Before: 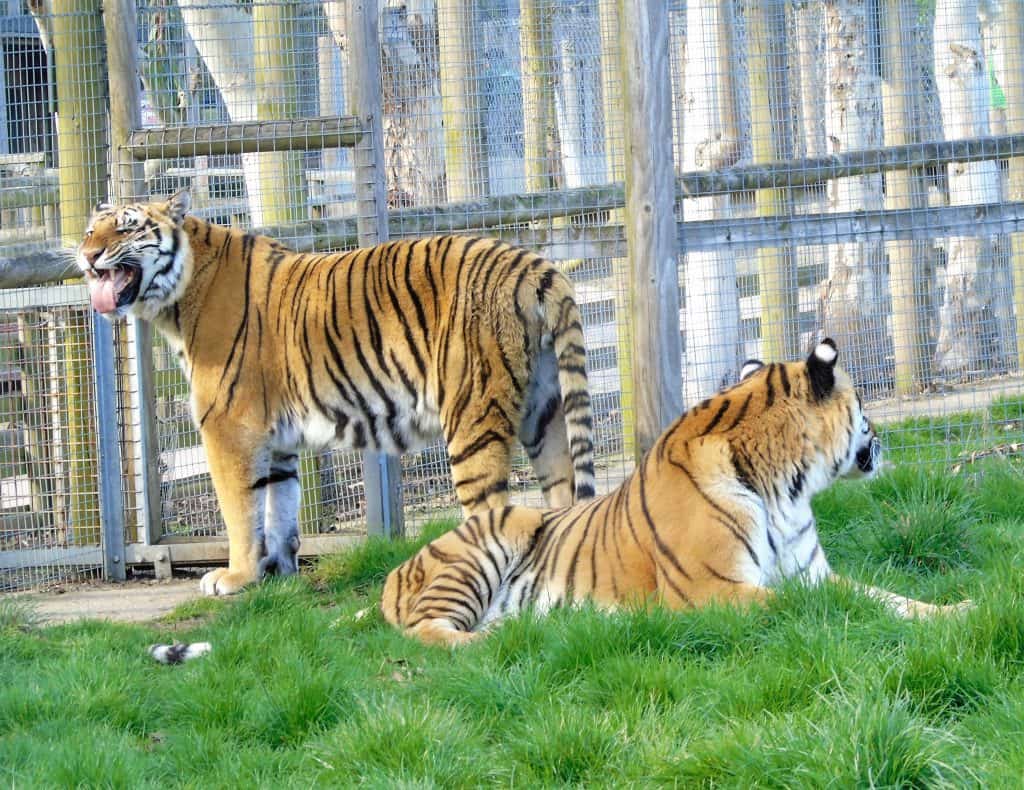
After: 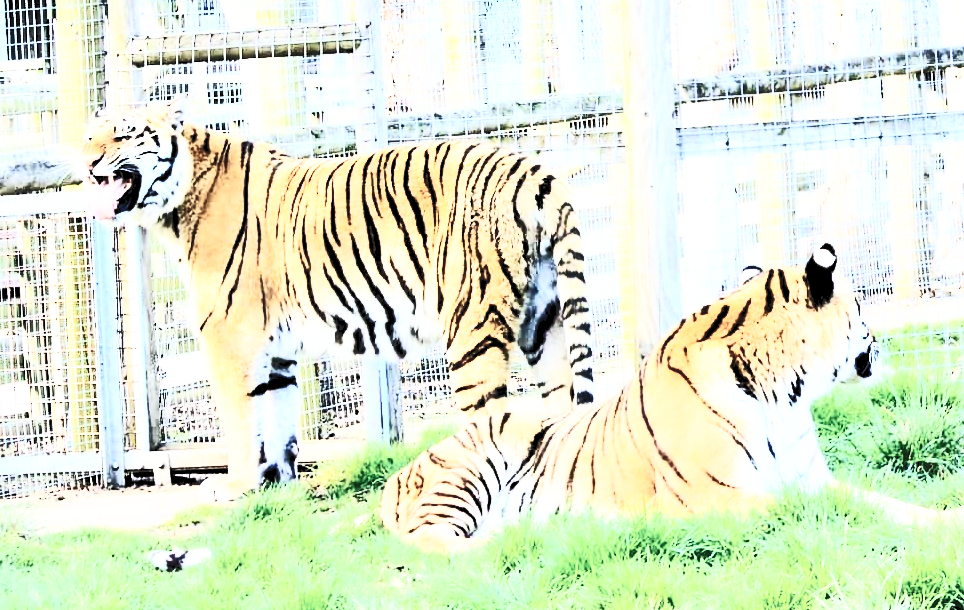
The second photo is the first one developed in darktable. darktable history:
crop and rotate: angle 0.098°, top 11.879%, right 5.648%, bottom 10.709%
color balance rgb: perceptual saturation grading › global saturation -0.067%
levels: black 0.103%
contrast brightness saturation: contrast 0.589, brightness 0.565, saturation -0.334
contrast equalizer: y [[0.6 ×6], [0.55 ×6], [0 ×6], [0 ×6], [0 ×6]]
base curve: curves: ch0 [(0, 0) (0.028, 0.03) (0.121, 0.232) (0.46, 0.748) (0.859, 0.968) (1, 1)], preserve colors none
tone curve: curves: ch0 [(0, 0) (0.003, 0.045) (0.011, 0.054) (0.025, 0.069) (0.044, 0.083) (0.069, 0.101) (0.1, 0.119) (0.136, 0.146) (0.177, 0.177) (0.224, 0.221) (0.277, 0.277) (0.335, 0.362) (0.399, 0.452) (0.468, 0.571) (0.543, 0.666) (0.623, 0.758) (0.709, 0.853) (0.801, 0.896) (0.898, 0.945) (1, 1)], color space Lab, independent channels, preserve colors none
